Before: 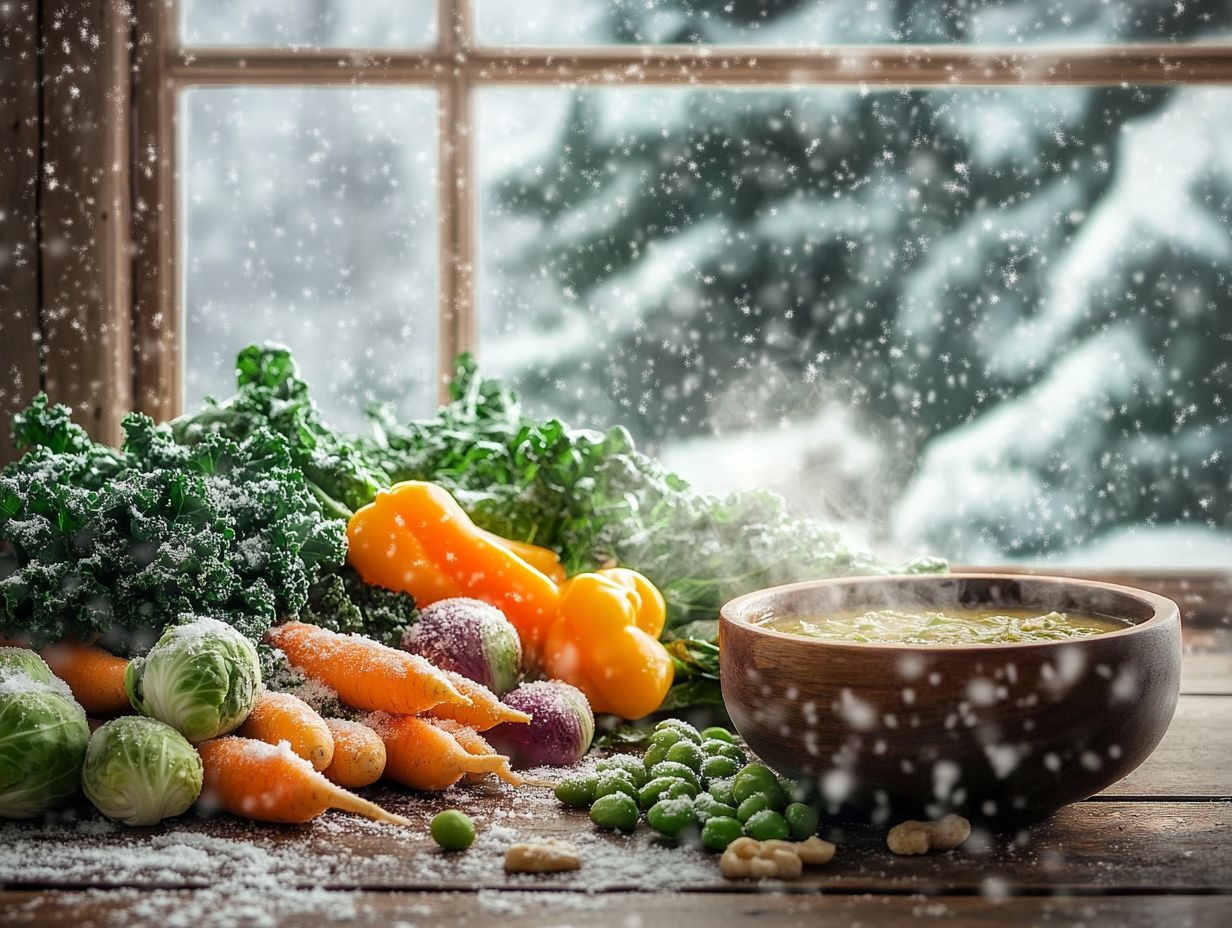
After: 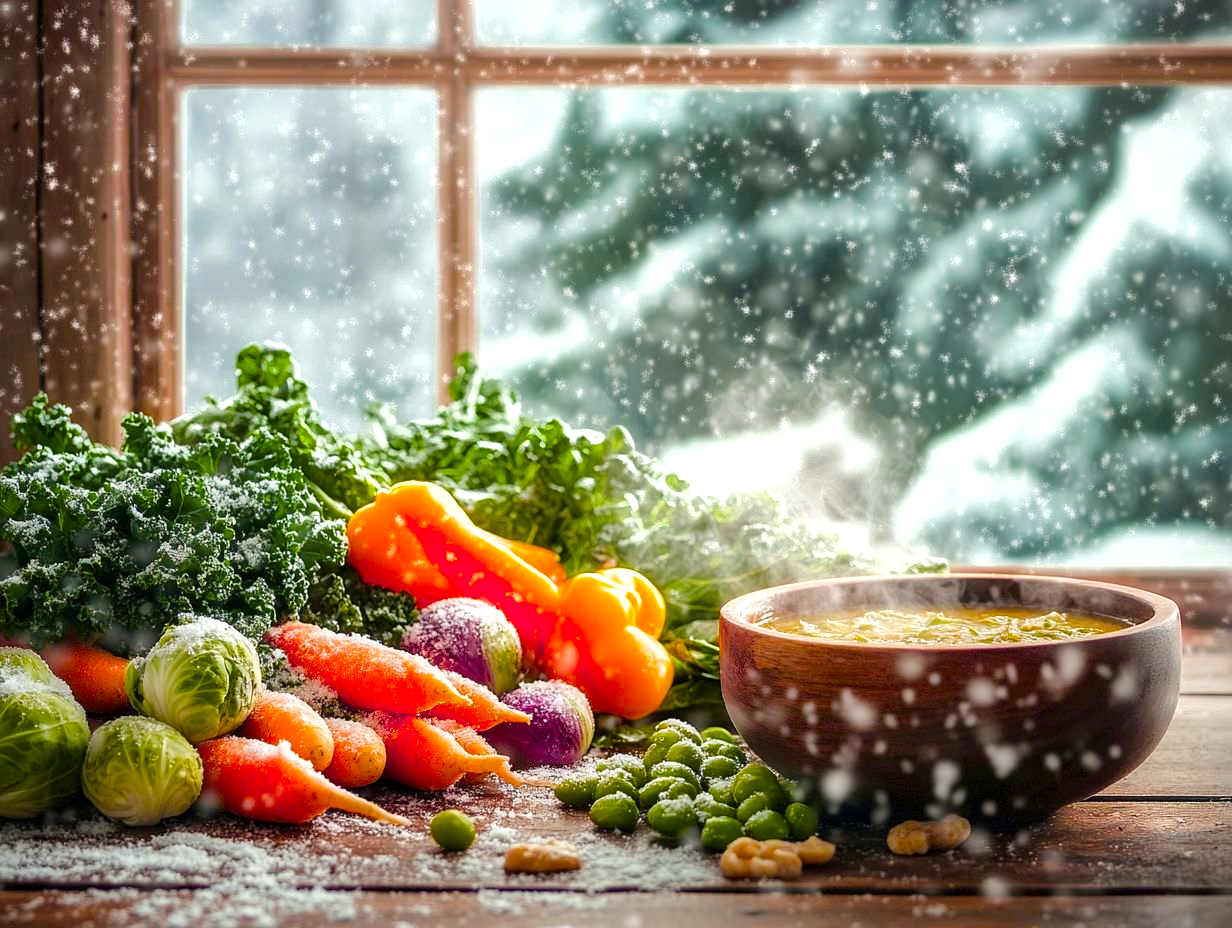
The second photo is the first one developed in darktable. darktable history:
shadows and highlights: shadows -20.14, white point adjustment -2.15, highlights -35.2
color balance rgb: linear chroma grading › shadows -8.279%, linear chroma grading › global chroma 9.84%, perceptual saturation grading › global saturation 40.775%, perceptual saturation grading › highlights -24.96%, perceptual saturation grading › mid-tones 34.525%, perceptual saturation grading › shadows 34.7%, hue shift -11.73°, perceptual brilliance grading › global brilliance 10.001%, perceptual brilliance grading › shadows 14.319%
